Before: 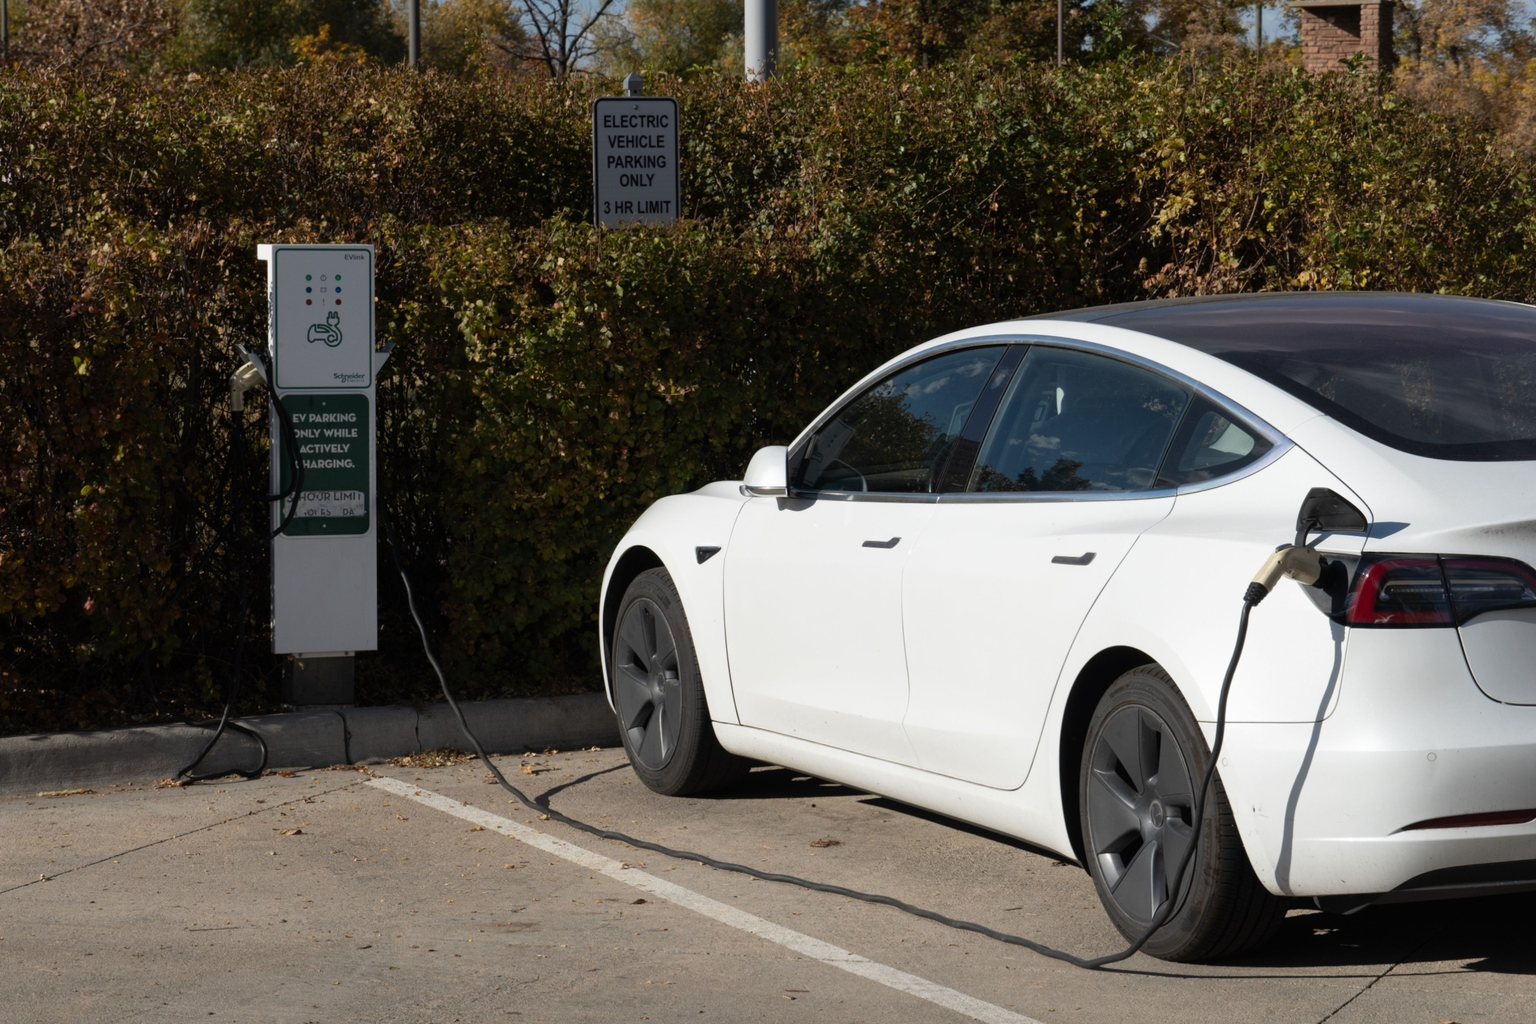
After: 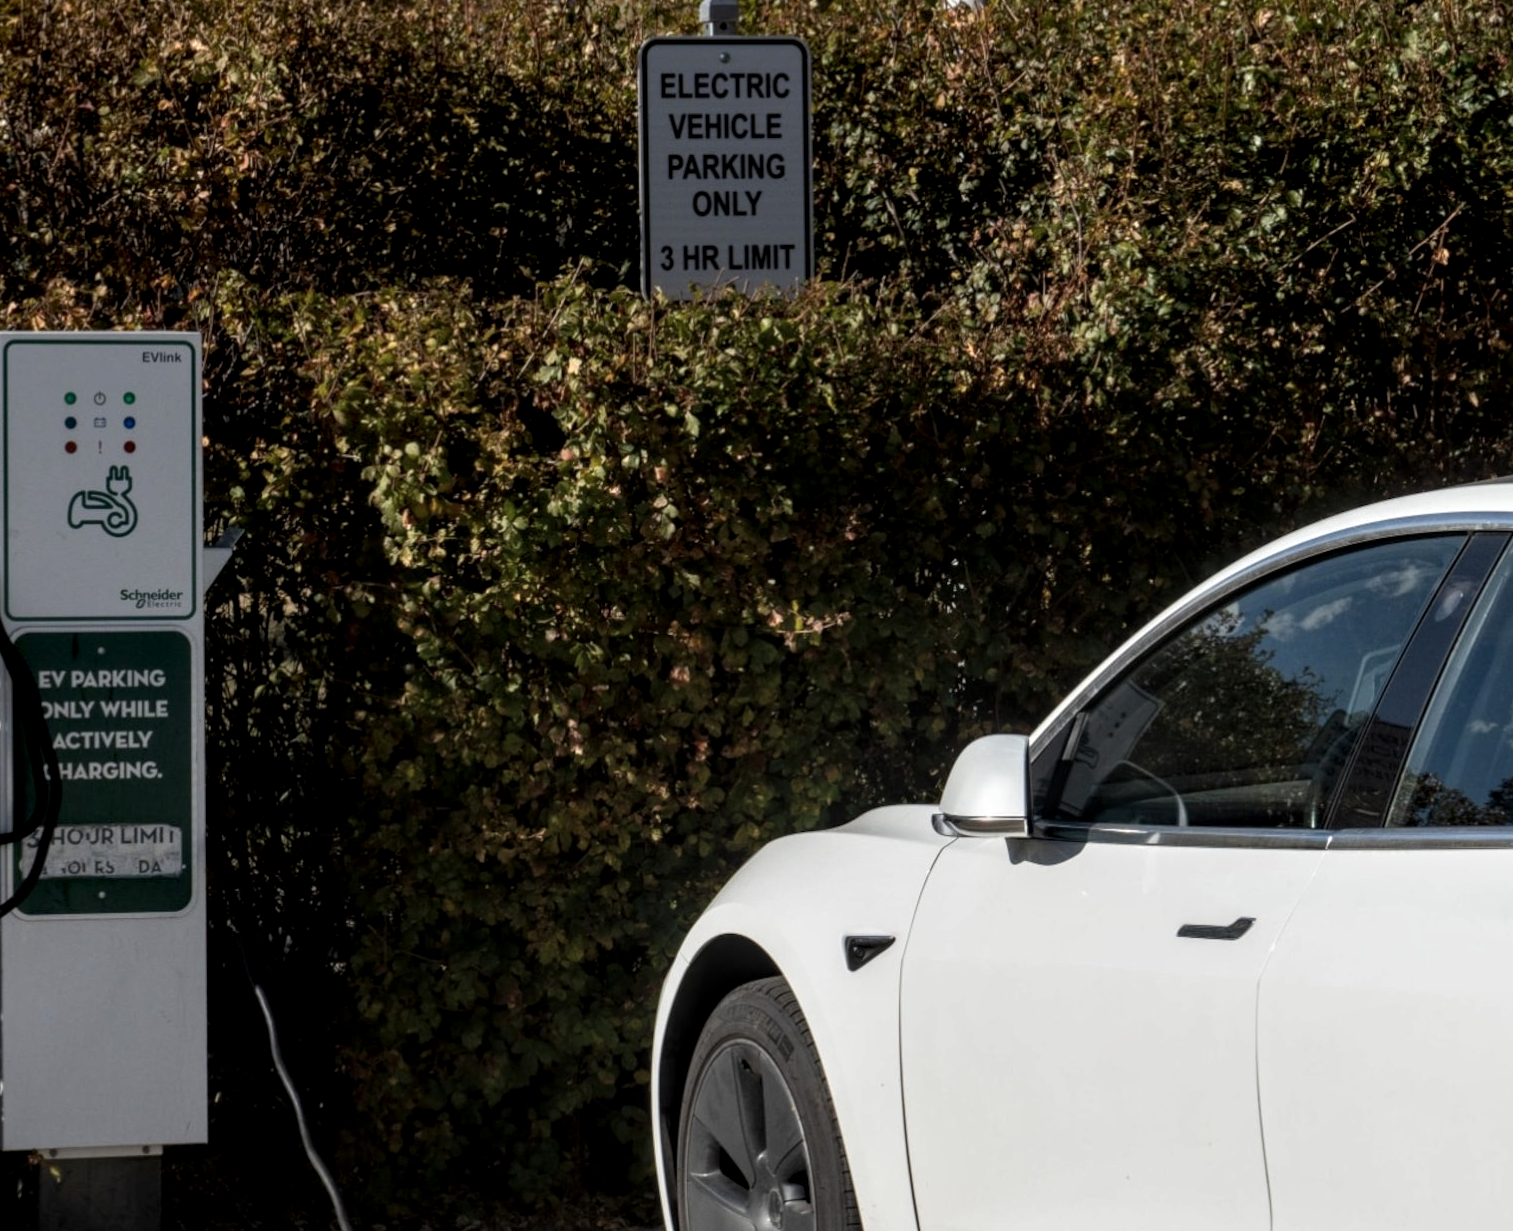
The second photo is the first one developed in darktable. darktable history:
local contrast: detail 160%
crop: left 17.835%, top 7.675%, right 32.881%, bottom 32.213%
